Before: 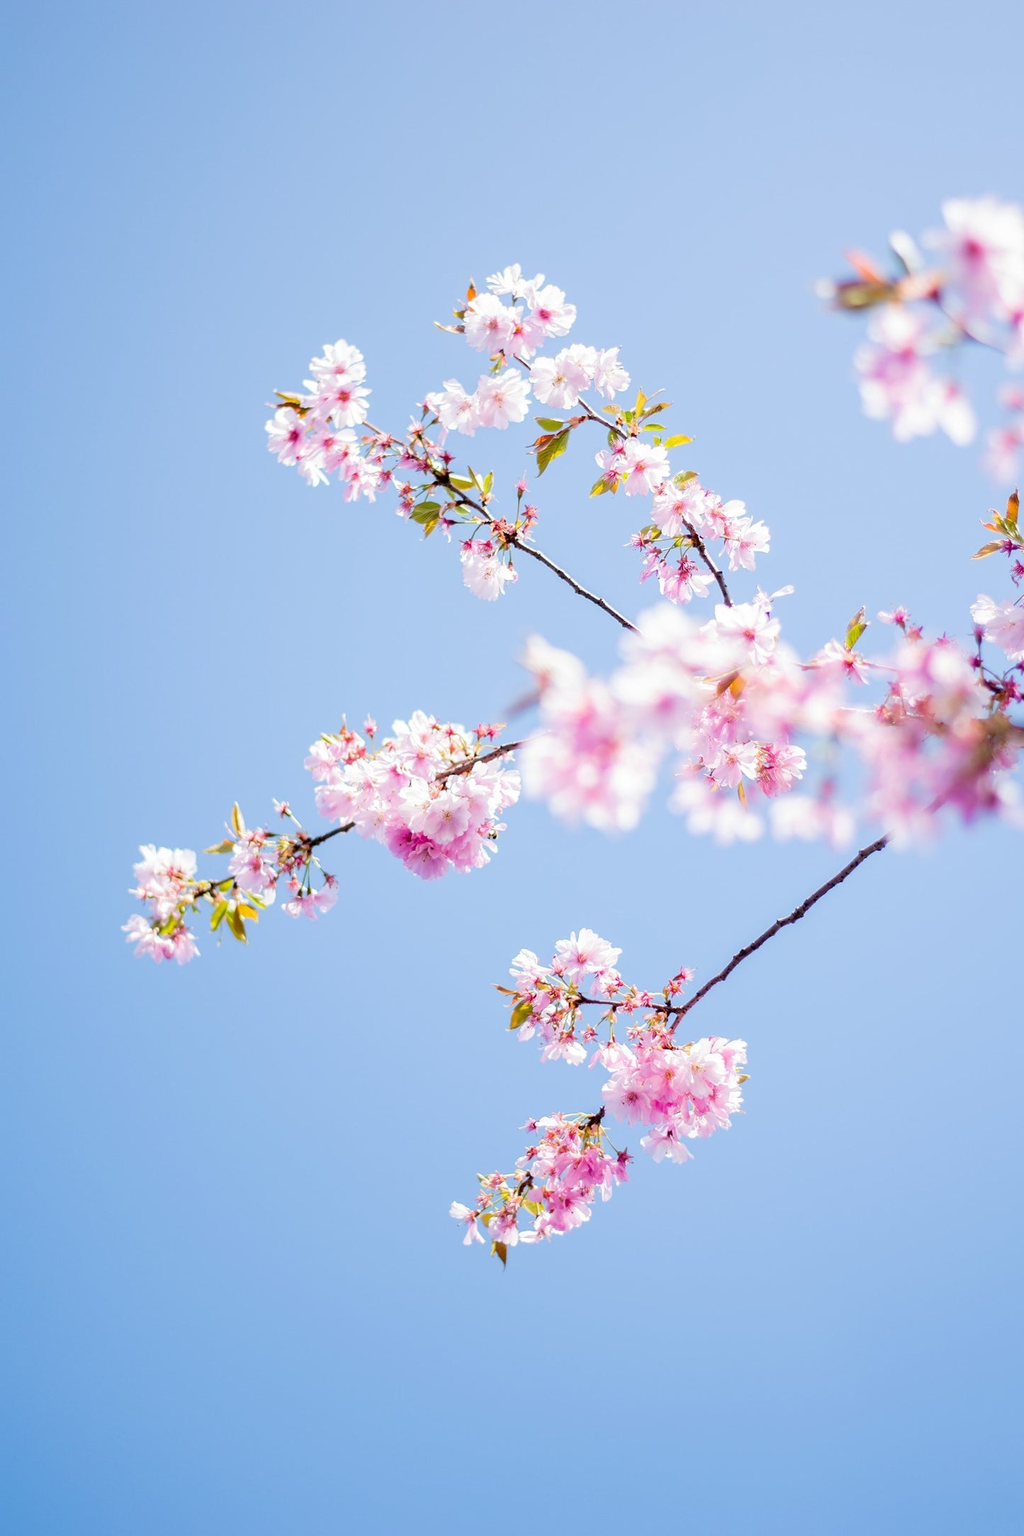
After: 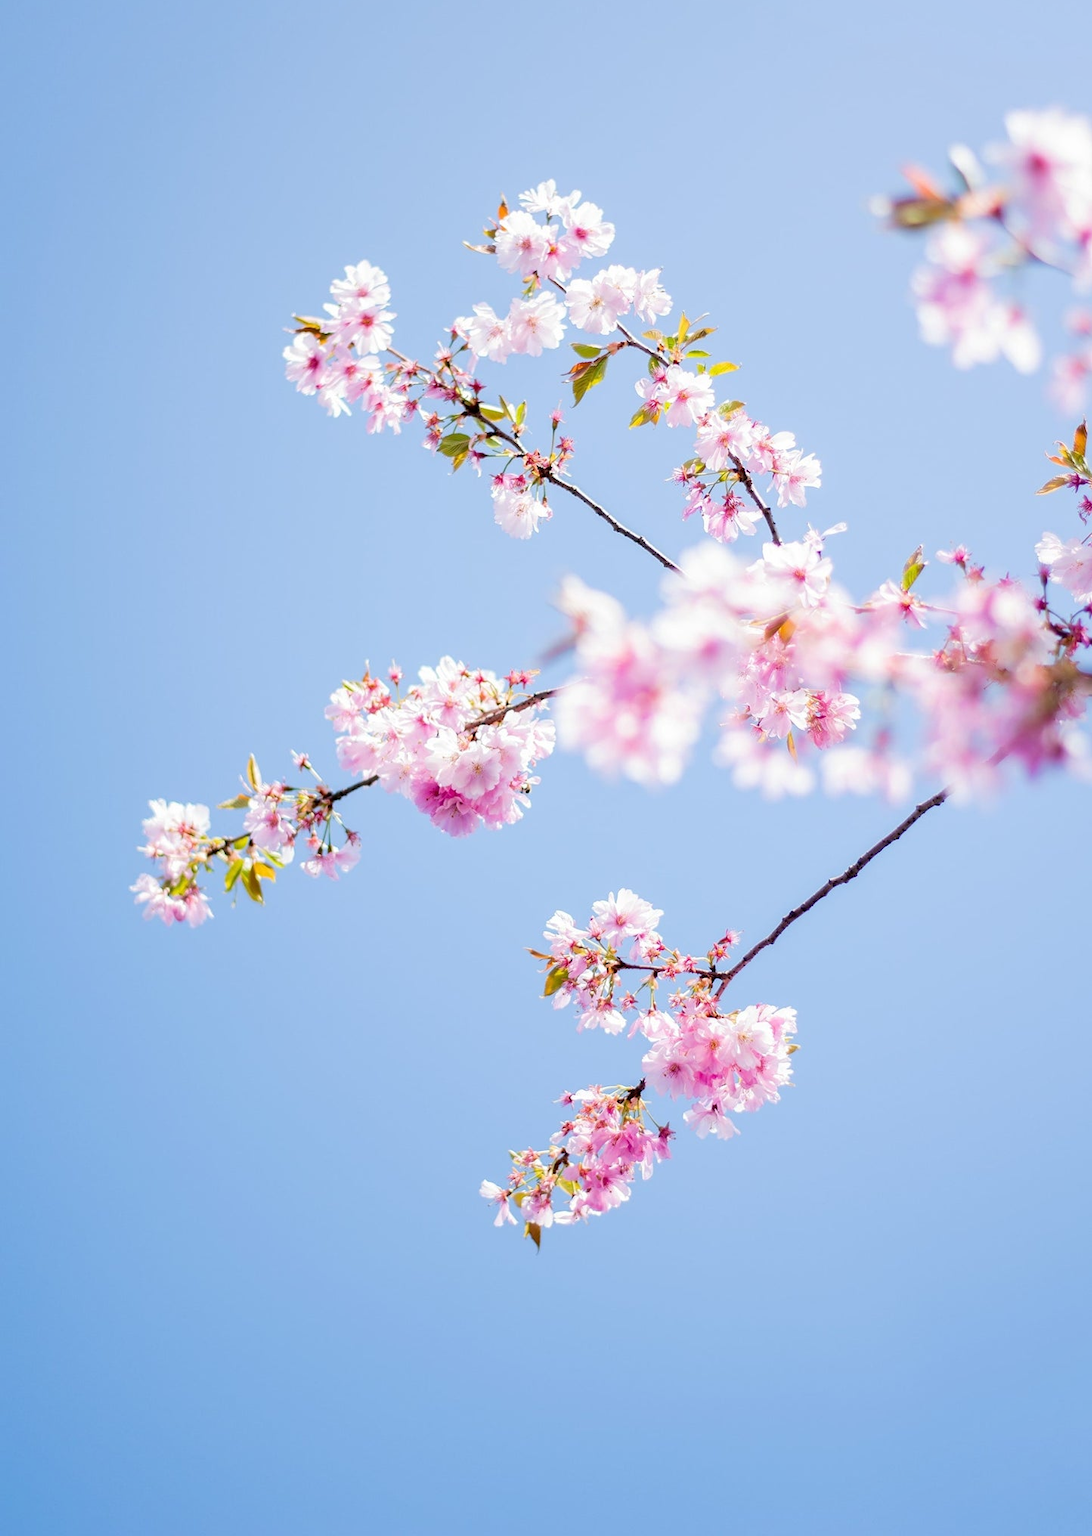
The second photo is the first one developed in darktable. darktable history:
crop and rotate: top 6.25%
vignetting: fall-off start 100%, brightness 0.05, saturation 0
